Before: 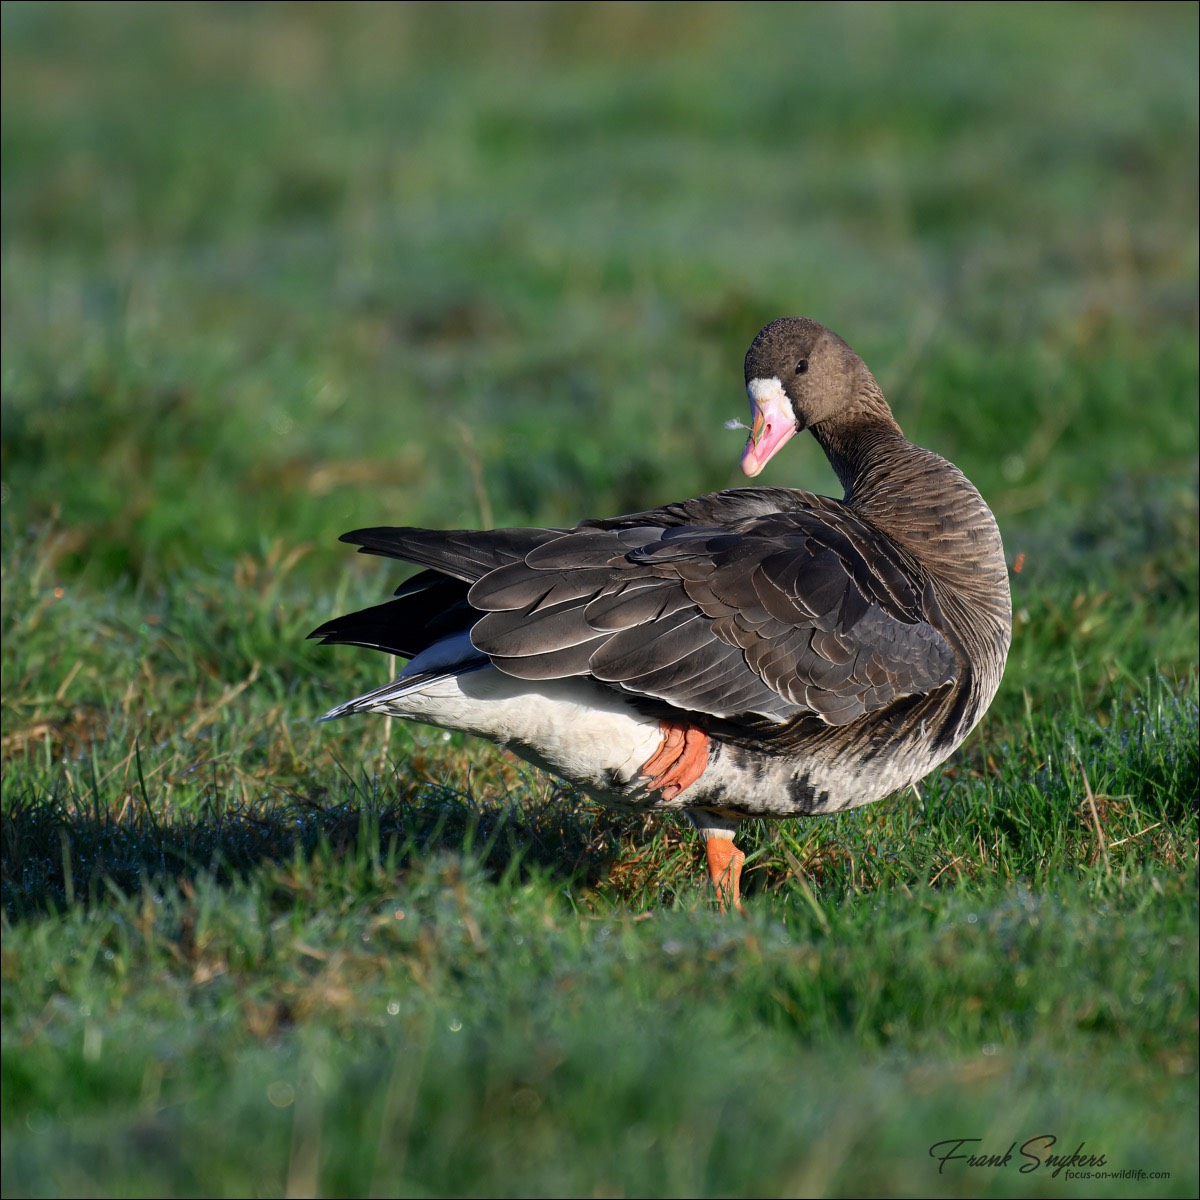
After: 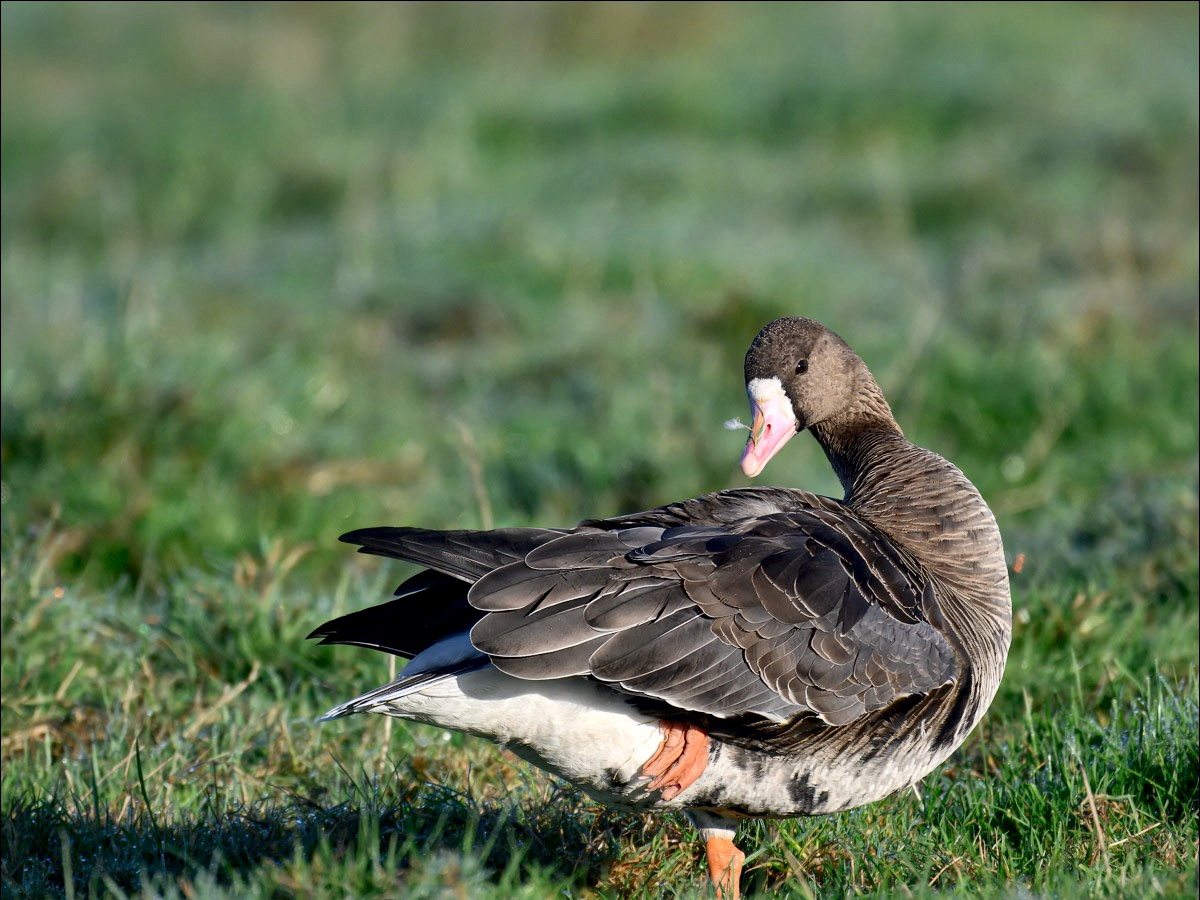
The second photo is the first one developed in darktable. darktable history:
crop: bottom 24.988%
local contrast: mode bilateral grid, contrast 20, coarseness 50, detail 161%, midtone range 0.2
